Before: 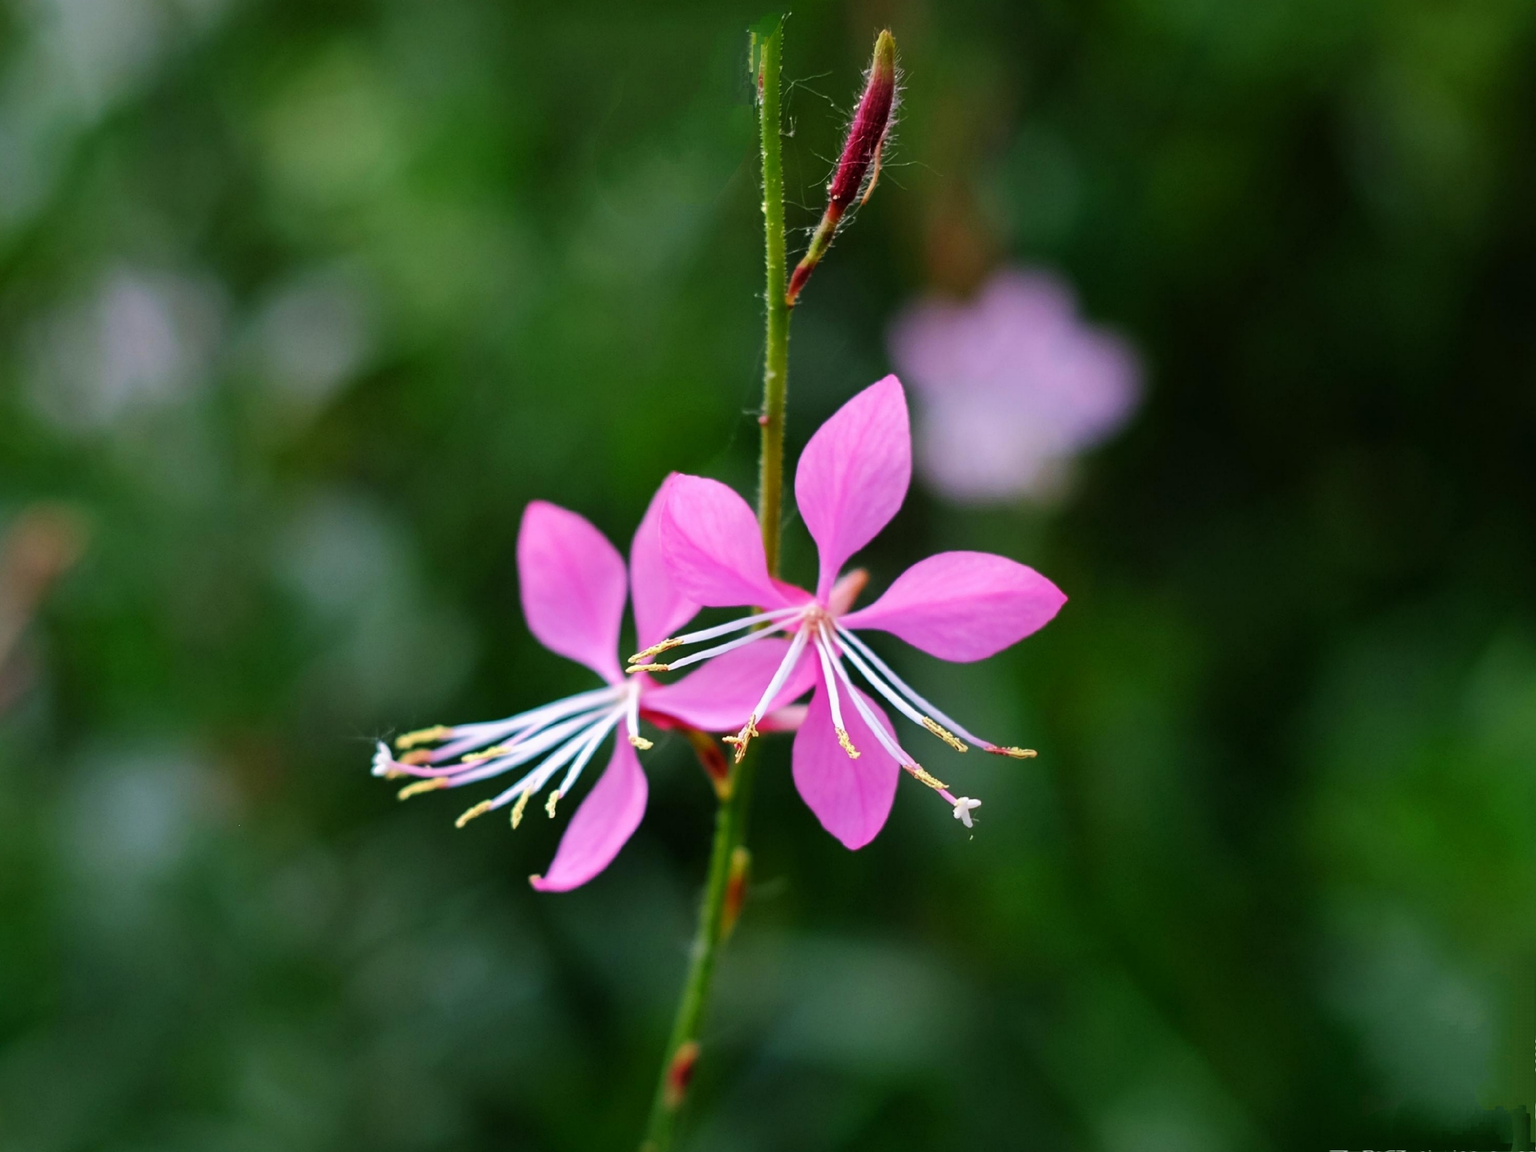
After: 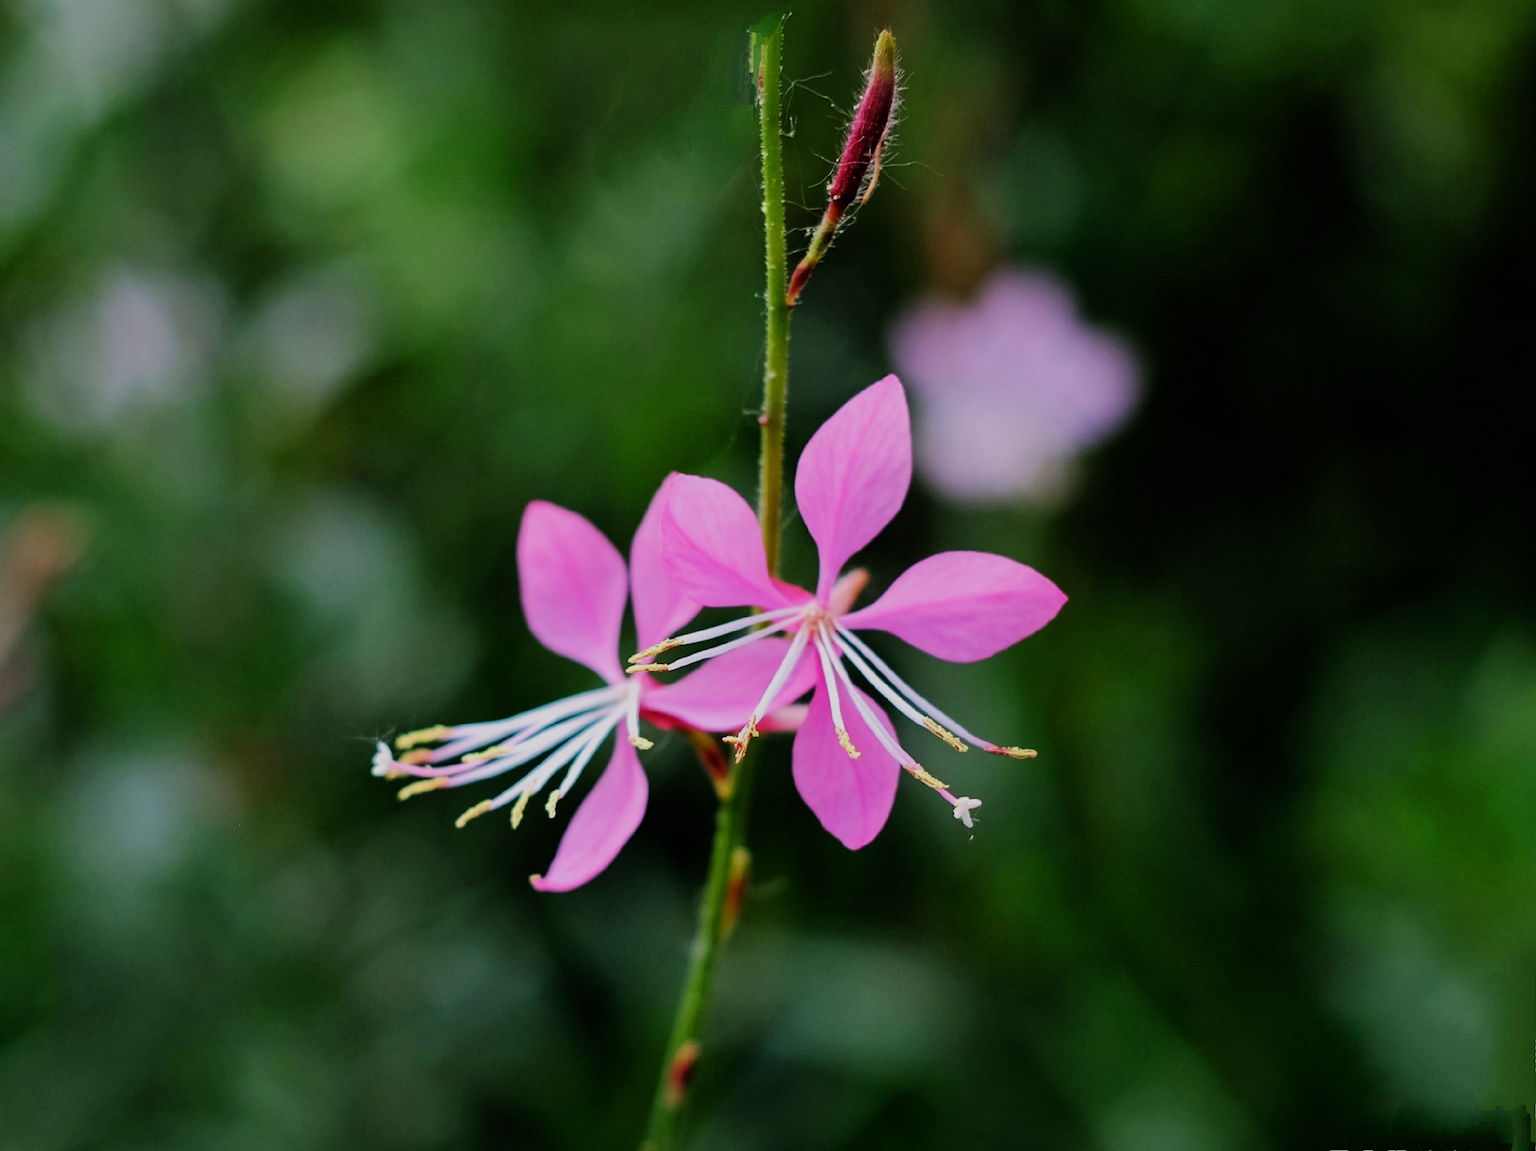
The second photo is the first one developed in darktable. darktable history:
filmic rgb: black relative exposure -7.65 EV, white relative exposure 4.56 EV, hardness 3.61, contrast 1.051
